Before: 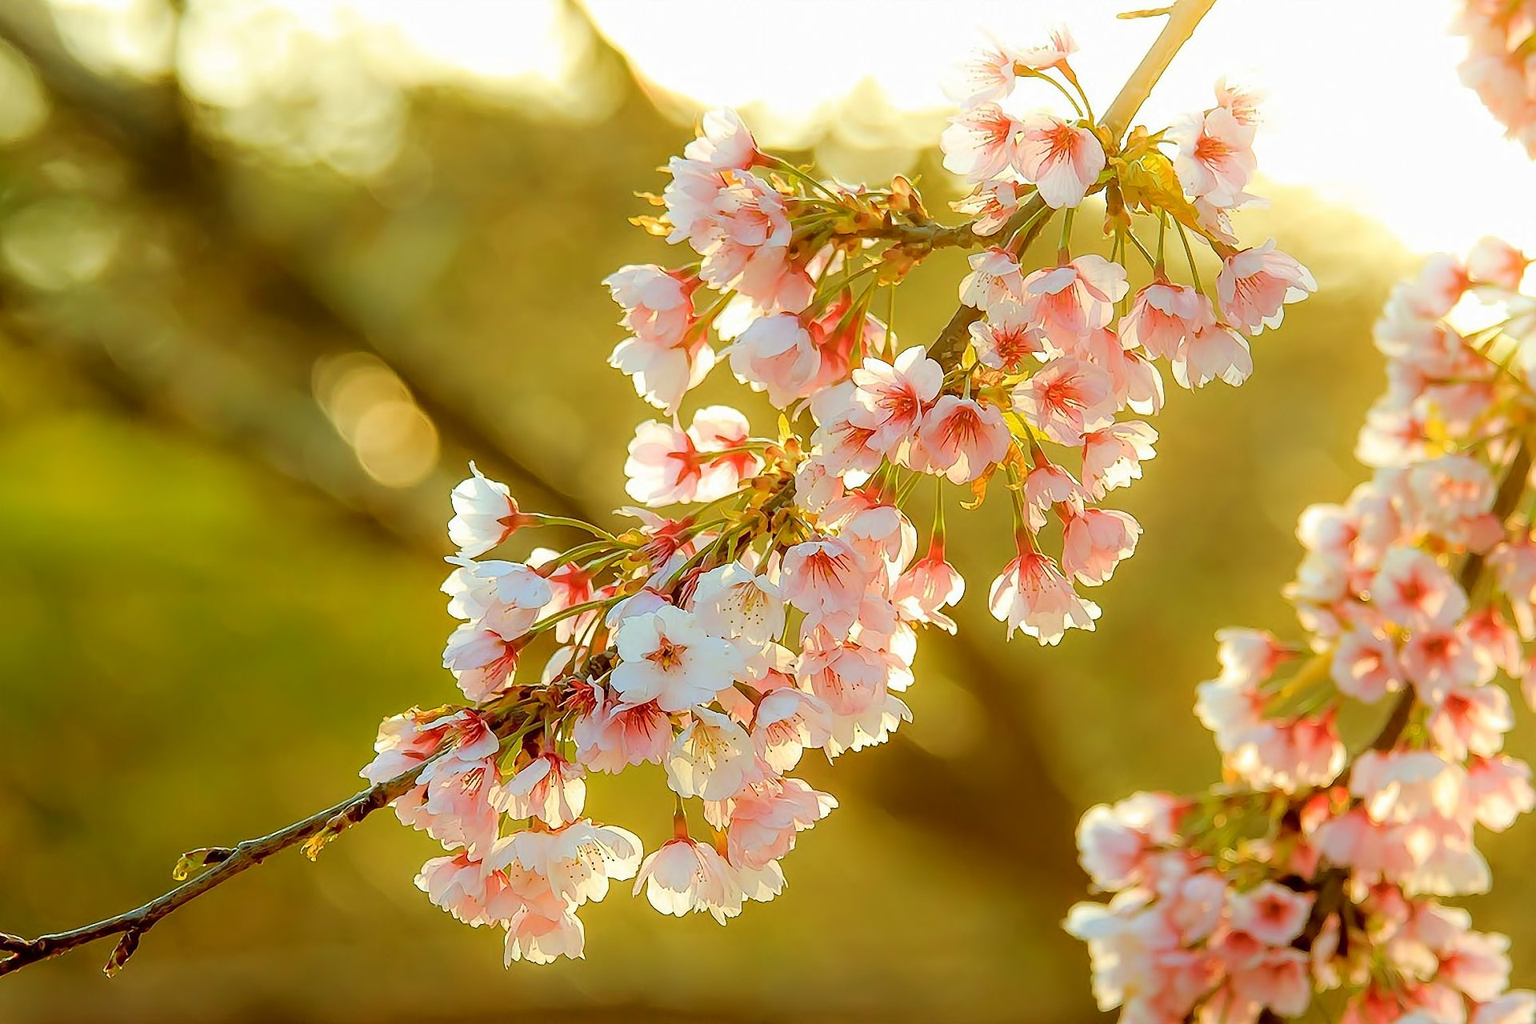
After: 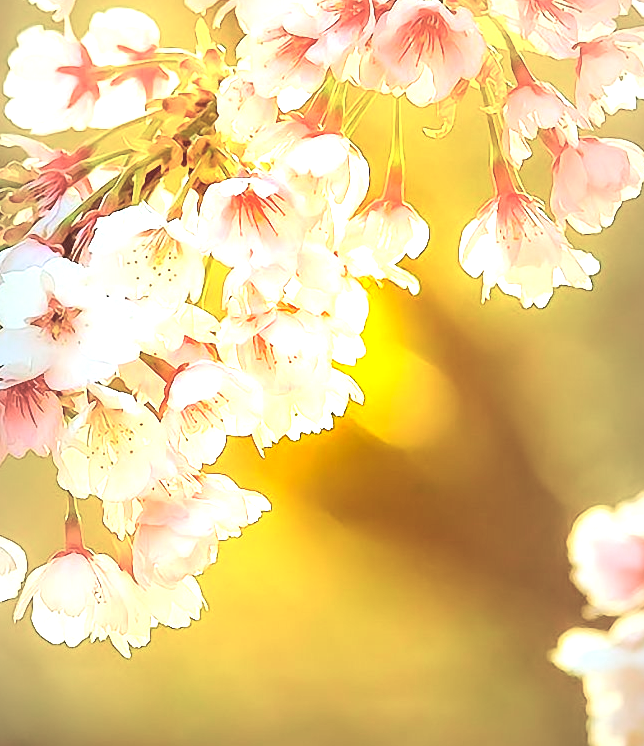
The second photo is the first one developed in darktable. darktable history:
vignetting: fall-off start 17.49%, fall-off radius 137.45%, width/height ratio 0.616, shape 0.597
contrast brightness saturation: brightness 0.134
tone equalizer: -8 EV -1.08 EV, -7 EV -1.02 EV, -6 EV -0.846 EV, -5 EV -0.617 EV, -3 EV 0.599 EV, -2 EV 0.865 EV, -1 EV 0.987 EV, +0 EV 1.08 EV
crop: left 40.473%, top 39.039%, right 25.946%, bottom 2.679%
exposure: black level correction -0.002, exposure 0.713 EV, compensate exposure bias true, compensate highlight preservation false
color balance rgb: linear chroma grading › global chroma -1.275%, perceptual saturation grading › global saturation 0.885%, global vibrance 40.019%
local contrast: mode bilateral grid, contrast 21, coarseness 50, detail 119%, midtone range 0.2
